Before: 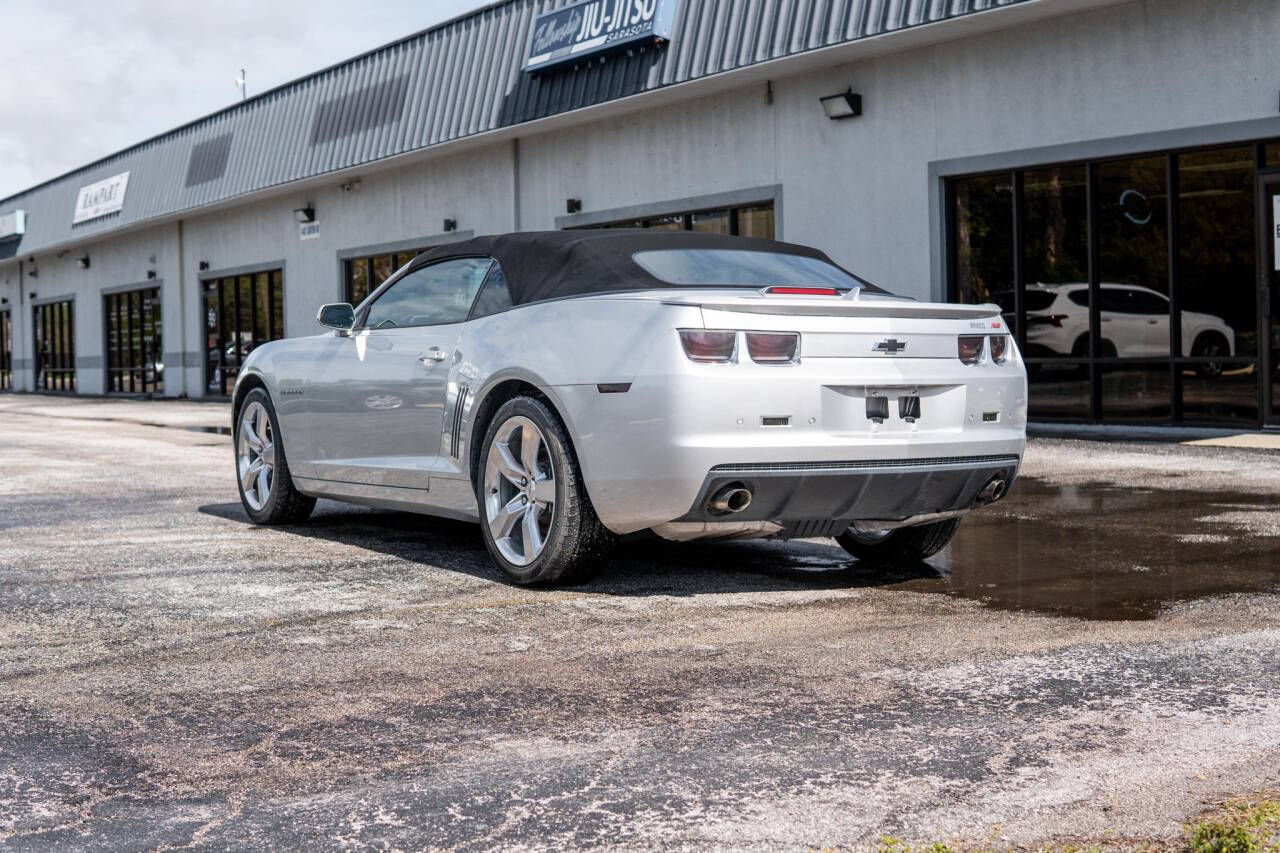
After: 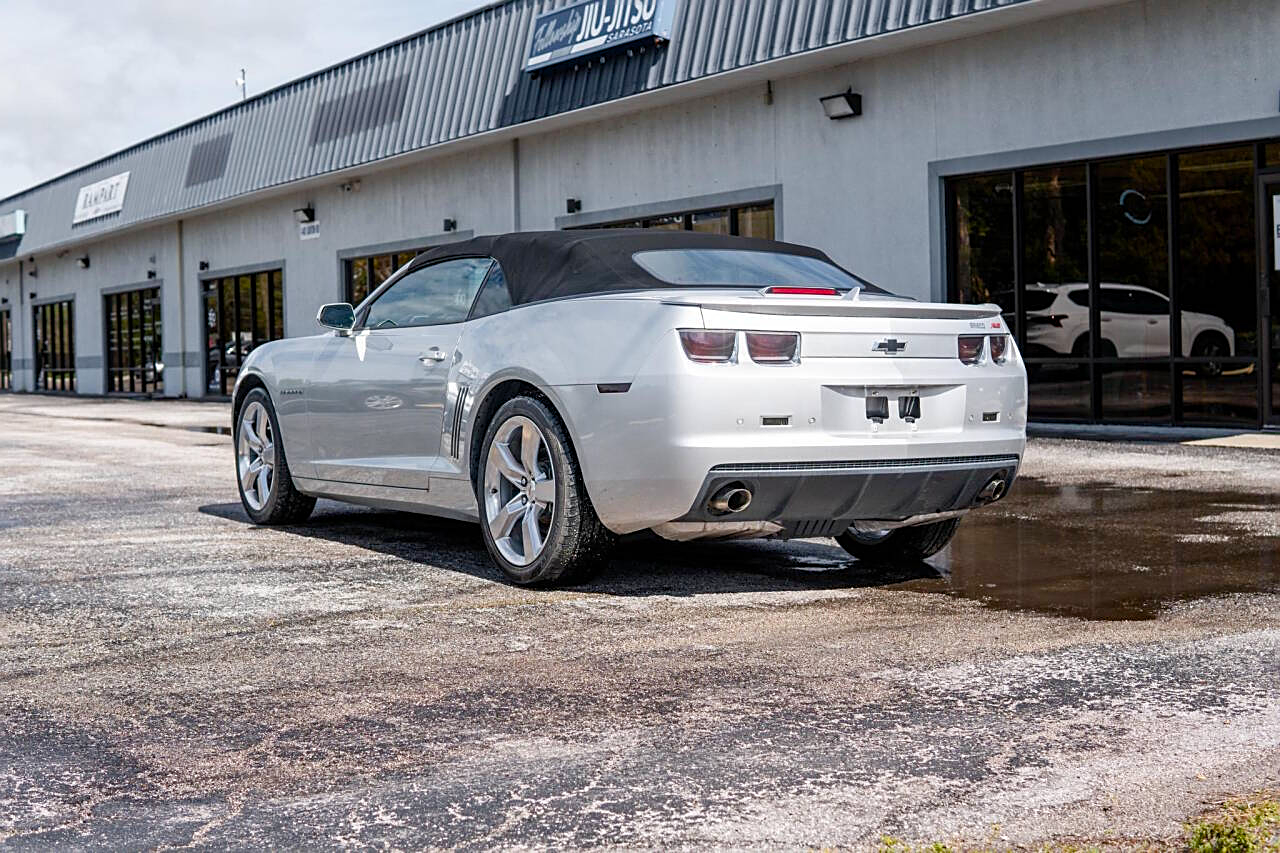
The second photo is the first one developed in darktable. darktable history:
sharpen: on, module defaults
color balance rgb: perceptual saturation grading › global saturation 20%, perceptual saturation grading › highlights -25.603%, perceptual saturation grading › shadows 25.254%
